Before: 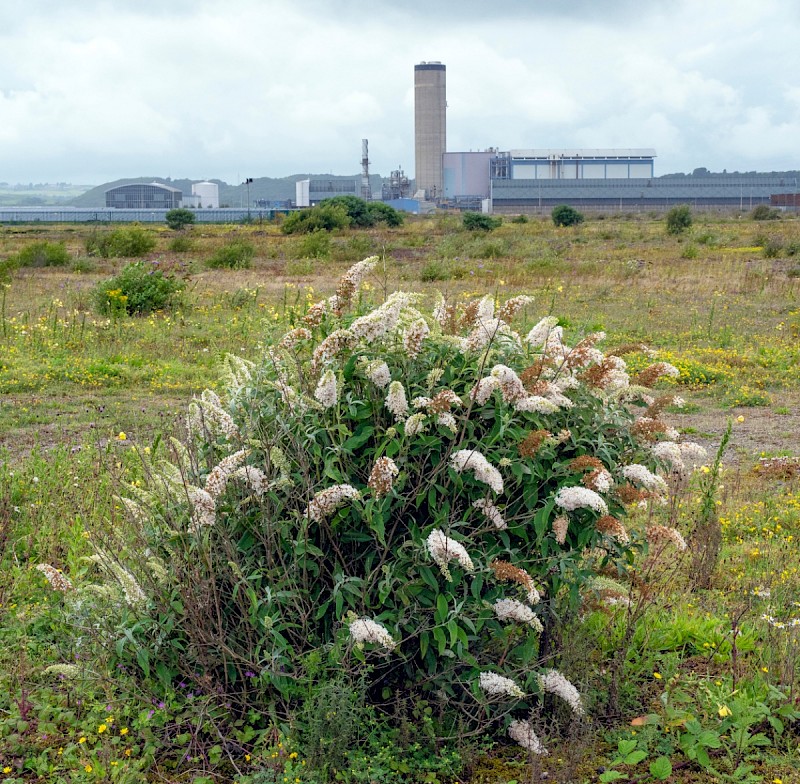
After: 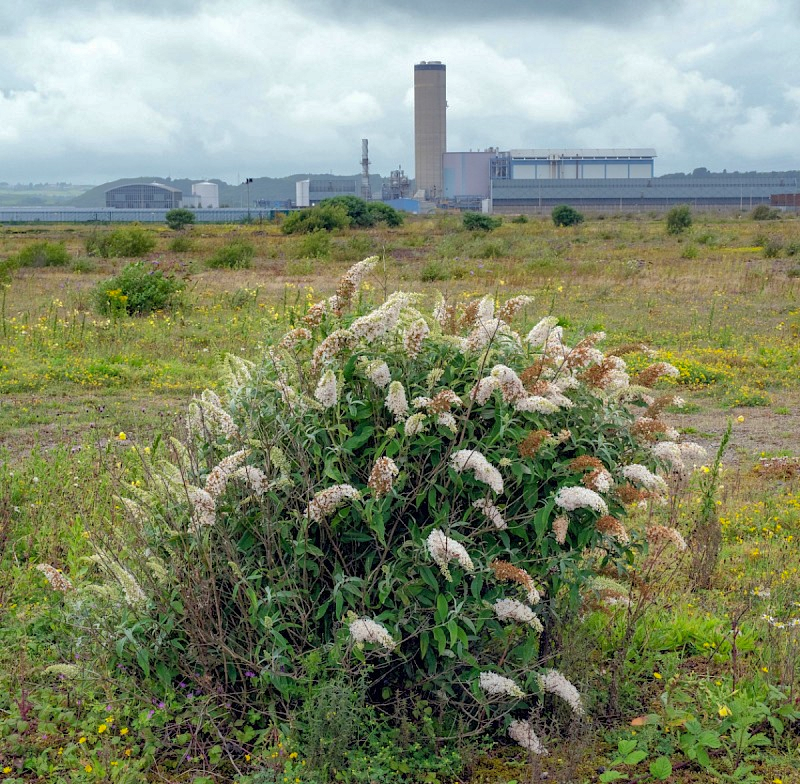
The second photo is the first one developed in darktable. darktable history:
shadows and highlights: shadows 40.15, highlights -59.78
